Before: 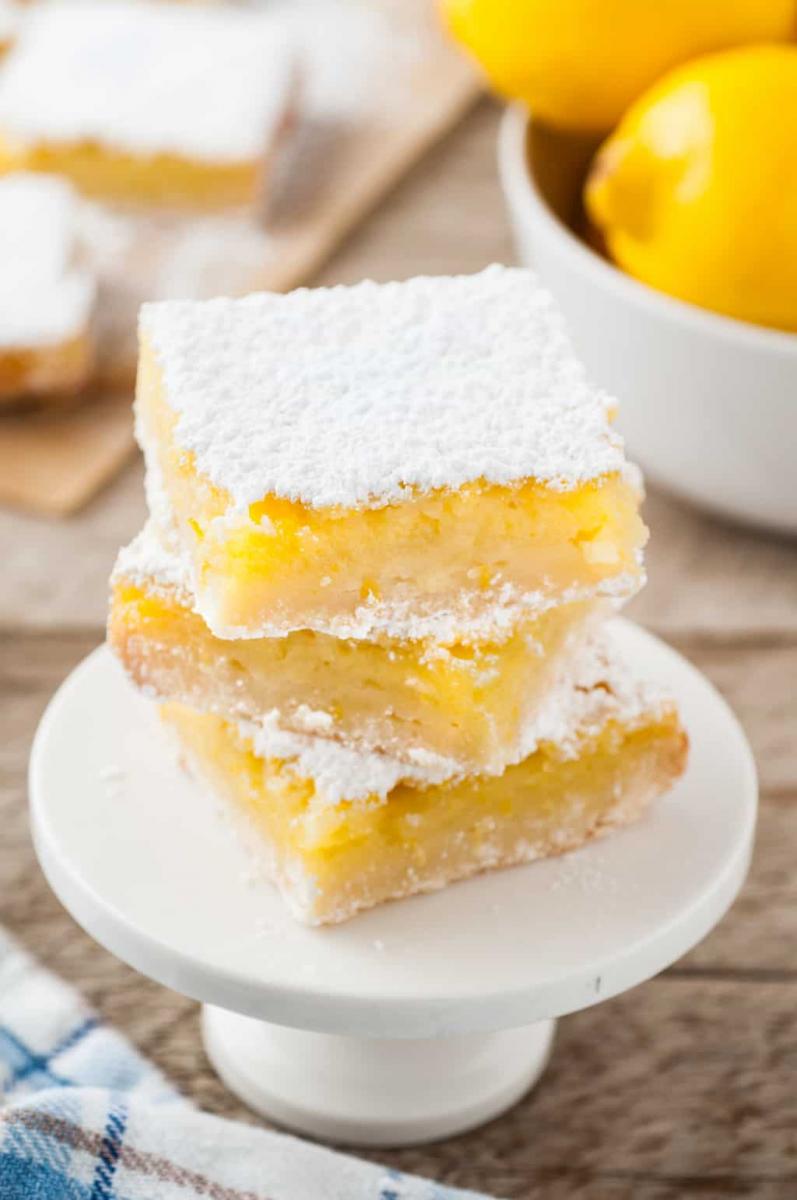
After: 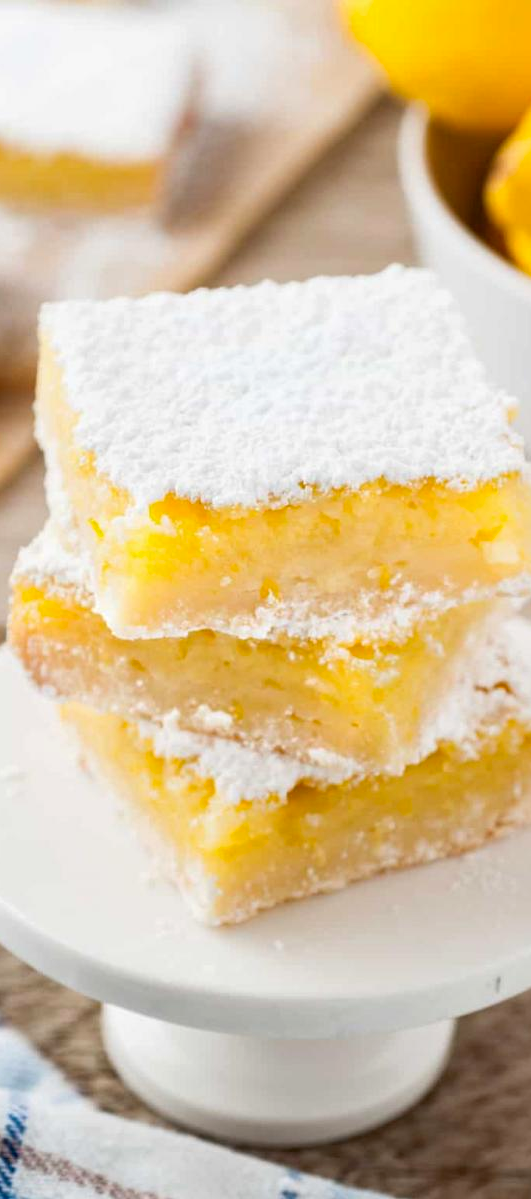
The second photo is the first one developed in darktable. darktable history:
crop and rotate: left 12.648%, right 20.685%
haze removal: compatibility mode true, adaptive false
tone equalizer: on, module defaults
